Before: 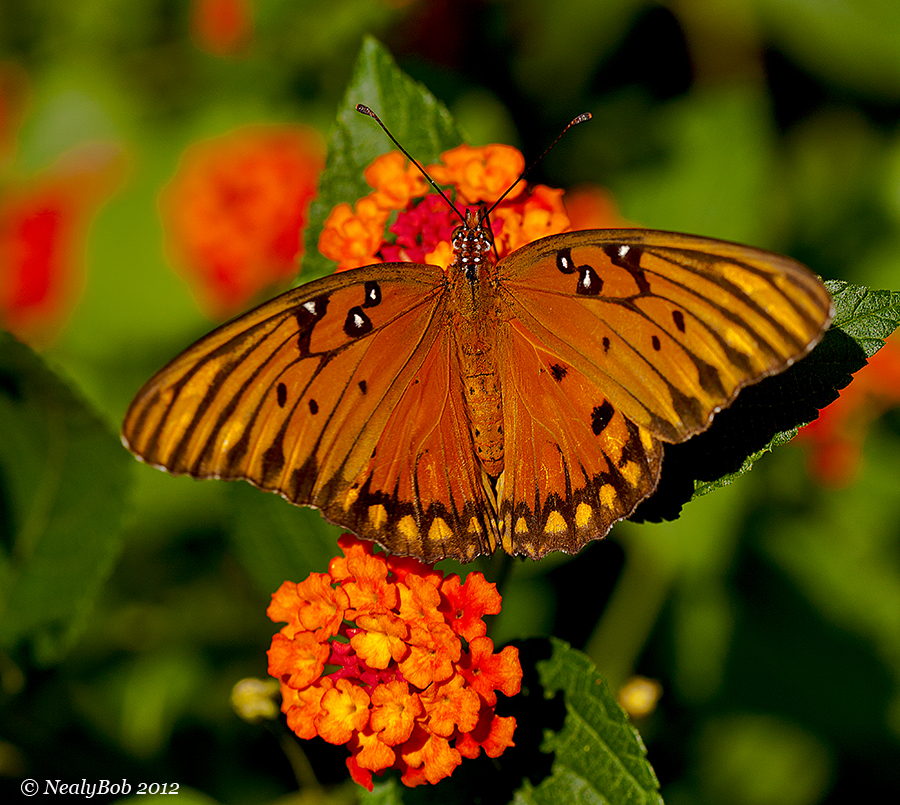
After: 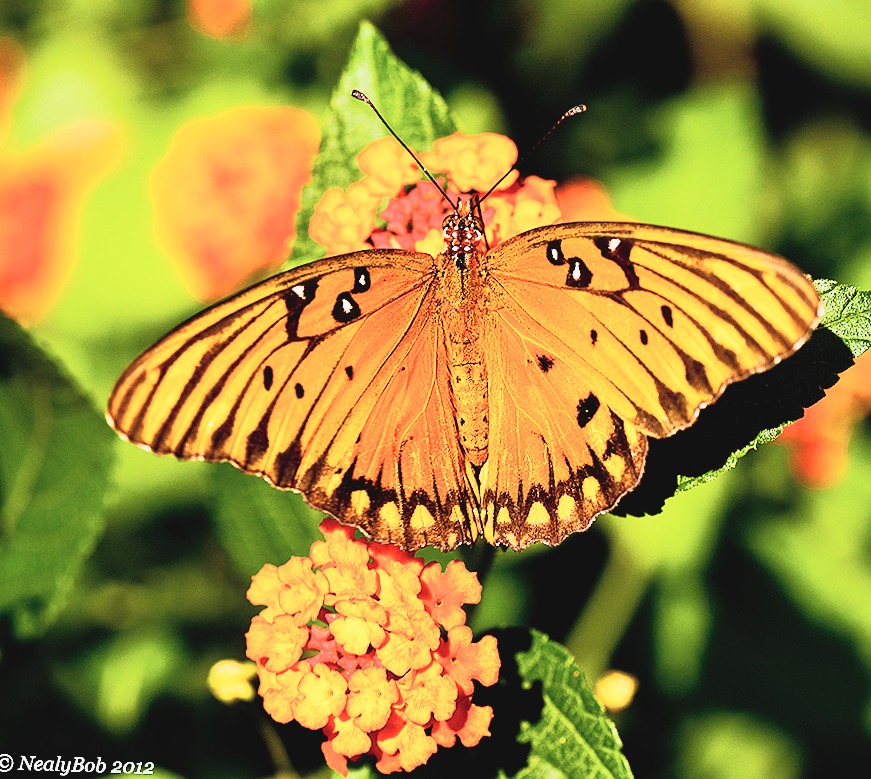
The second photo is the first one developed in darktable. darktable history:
crop and rotate: angle -1.69°
exposure: black level correction -0.001, exposure 0.9 EV, compensate exposure bias true, compensate highlight preservation false
sigmoid: contrast 1.7, skew -0.2, preserve hue 0%, red attenuation 0.1, red rotation 0.035, green attenuation 0.1, green rotation -0.017, blue attenuation 0.15, blue rotation -0.052, base primaries Rec2020
tone curve: curves: ch0 [(0, 0.052) (0.207, 0.35) (0.392, 0.592) (0.54, 0.803) (0.725, 0.922) (0.99, 0.974)], color space Lab, independent channels, preserve colors none
